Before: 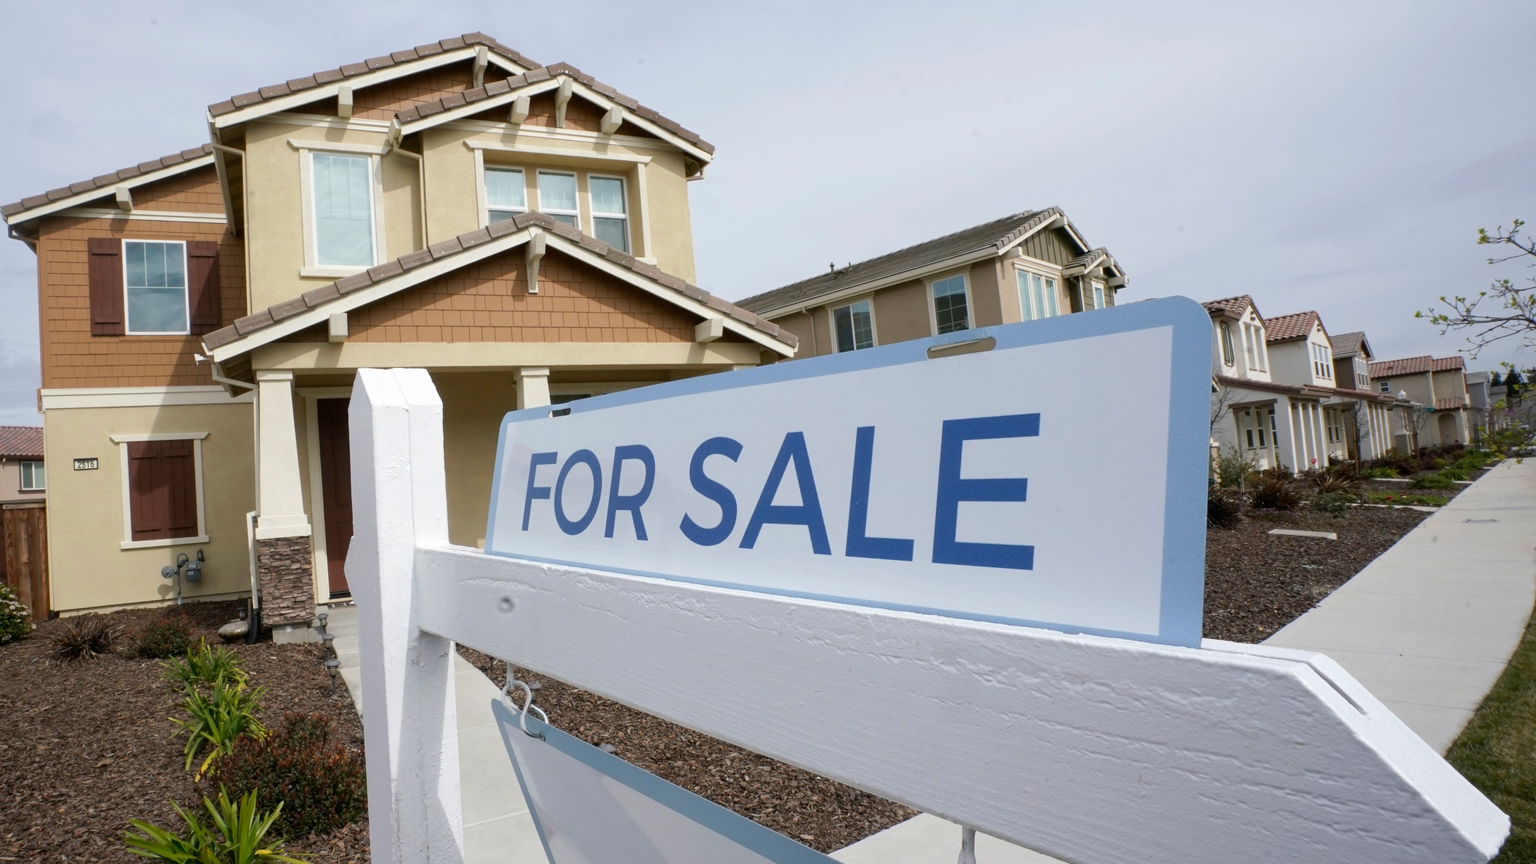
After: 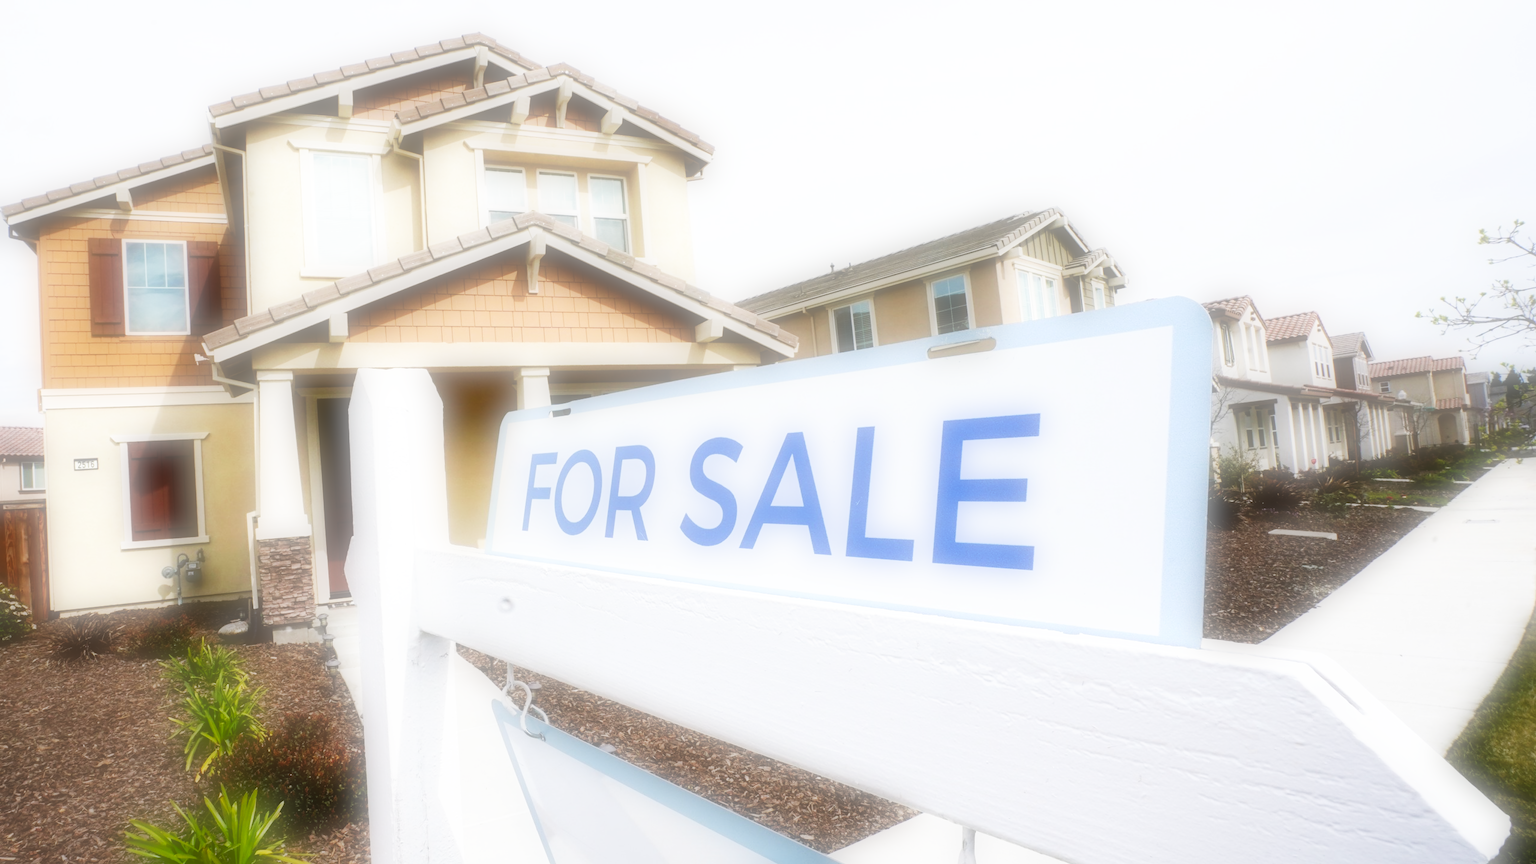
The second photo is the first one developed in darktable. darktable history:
base curve: curves: ch0 [(0, 0) (0.007, 0.004) (0.027, 0.03) (0.046, 0.07) (0.207, 0.54) (0.442, 0.872) (0.673, 0.972) (1, 1)], preserve colors none
soften: on, module defaults
color zones: curves: ch0 [(0.068, 0.464) (0.25, 0.5) (0.48, 0.508) (0.75, 0.536) (0.886, 0.476) (0.967, 0.456)]; ch1 [(0.066, 0.456) (0.25, 0.5) (0.616, 0.508) (0.746, 0.56) (0.934, 0.444)]
